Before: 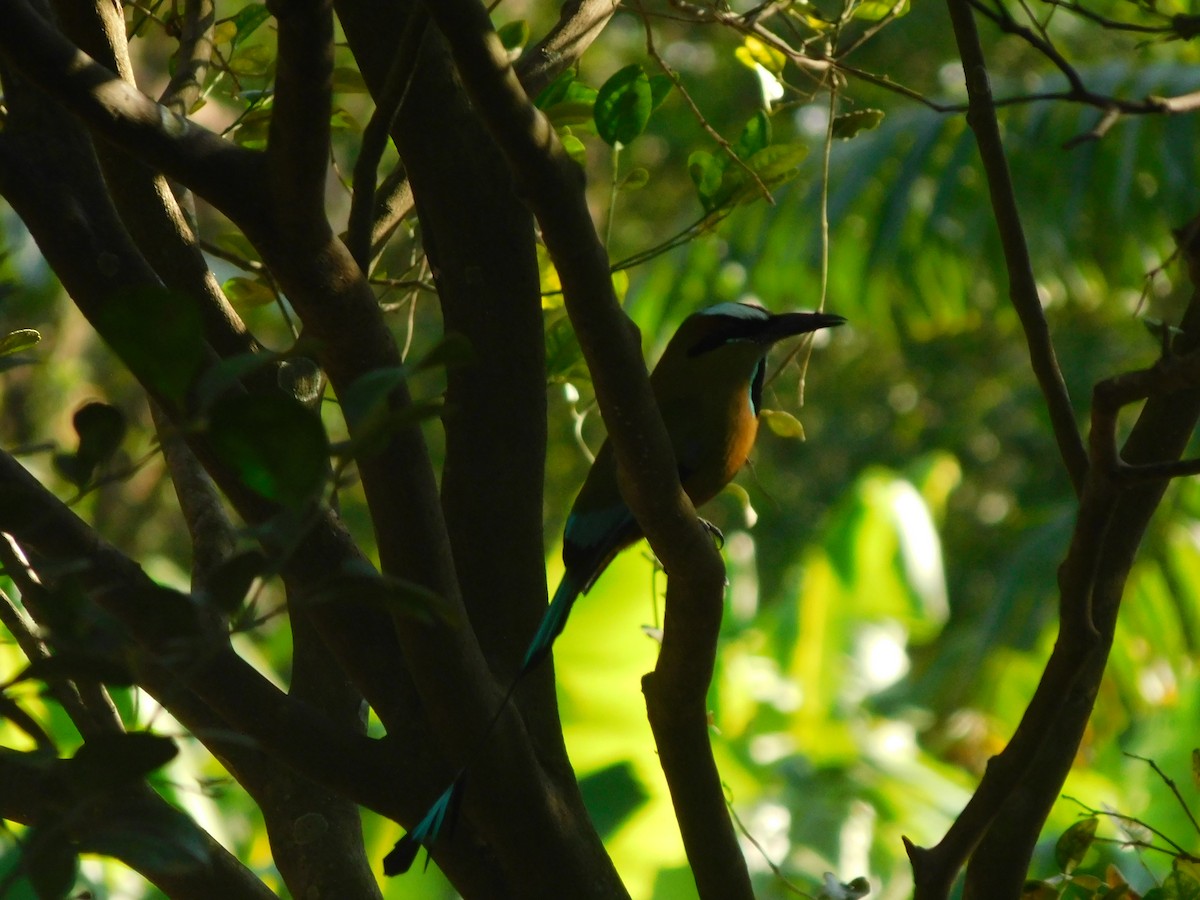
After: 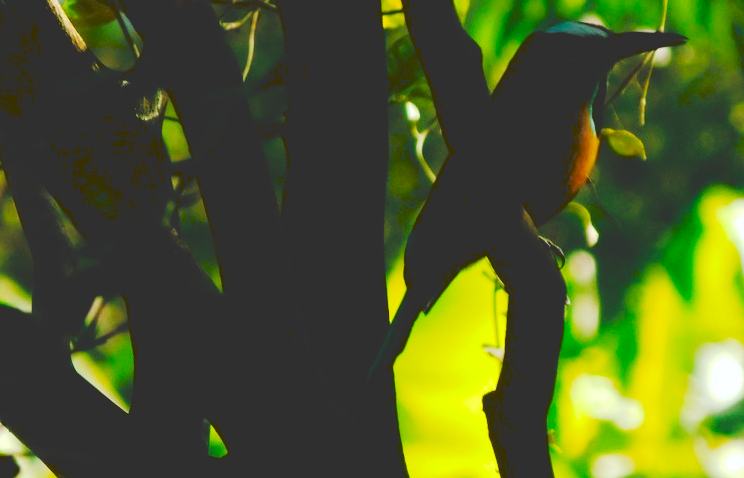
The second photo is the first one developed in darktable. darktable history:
white balance: red 0.984, blue 1.059
crop: left 13.312%, top 31.28%, right 24.627%, bottom 15.582%
tone curve: curves: ch0 [(0, 0) (0.003, 0.195) (0.011, 0.196) (0.025, 0.196) (0.044, 0.196) (0.069, 0.196) (0.1, 0.196) (0.136, 0.197) (0.177, 0.207) (0.224, 0.224) (0.277, 0.268) (0.335, 0.336) (0.399, 0.424) (0.468, 0.533) (0.543, 0.632) (0.623, 0.715) (0.709, 0.789) (0.801, 0.85) (0.898, 0.906) (1, 1)], preserve colors none
color balance: output saturation 120%
